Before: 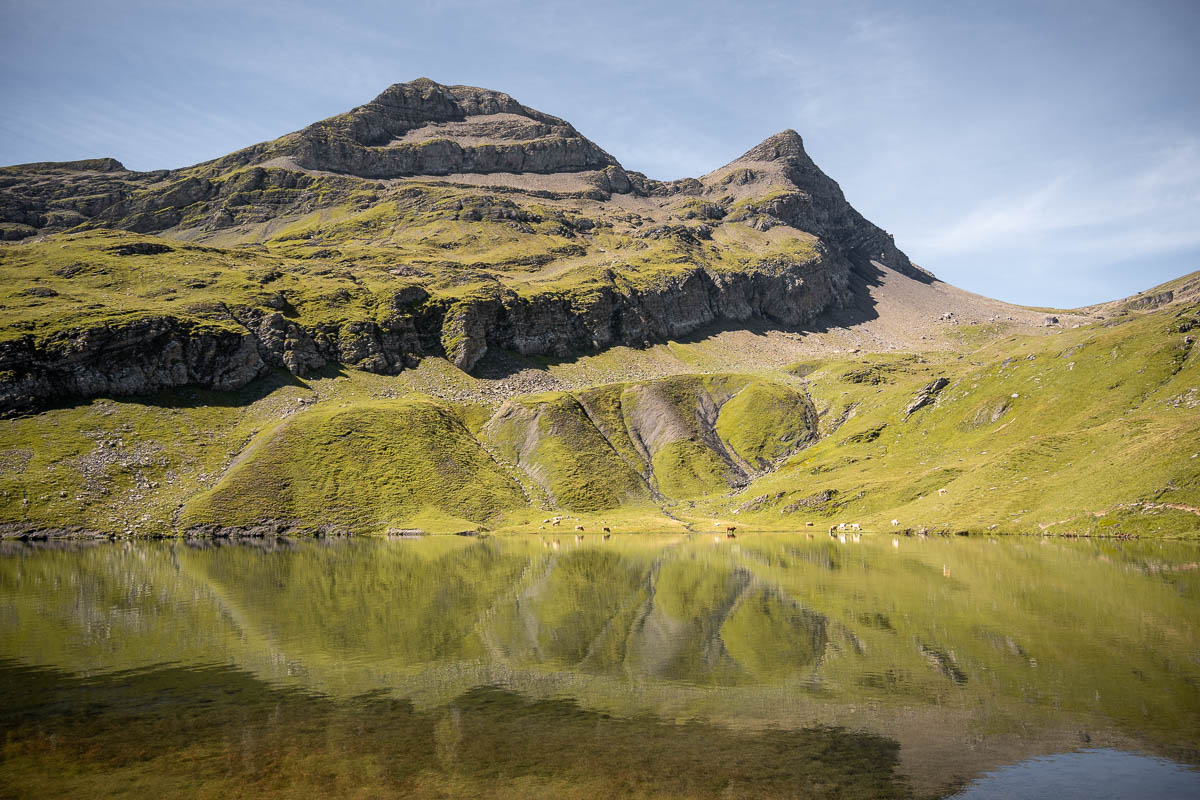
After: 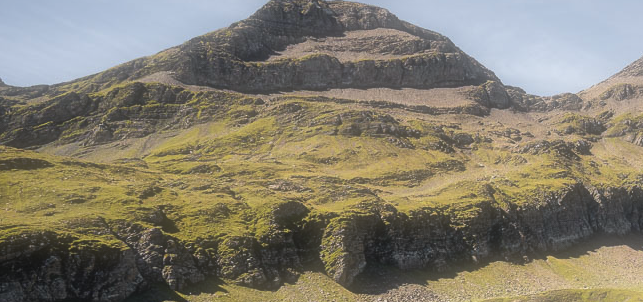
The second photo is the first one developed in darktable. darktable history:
soften: size 60.24%, saturation 65.46%, brightness 0.506 EV, mix 25.7%
crop: left 10.121%, top 10.631%, right 36.218%, bottom 51.526%
white balance: red 1.009, blue 0.985
